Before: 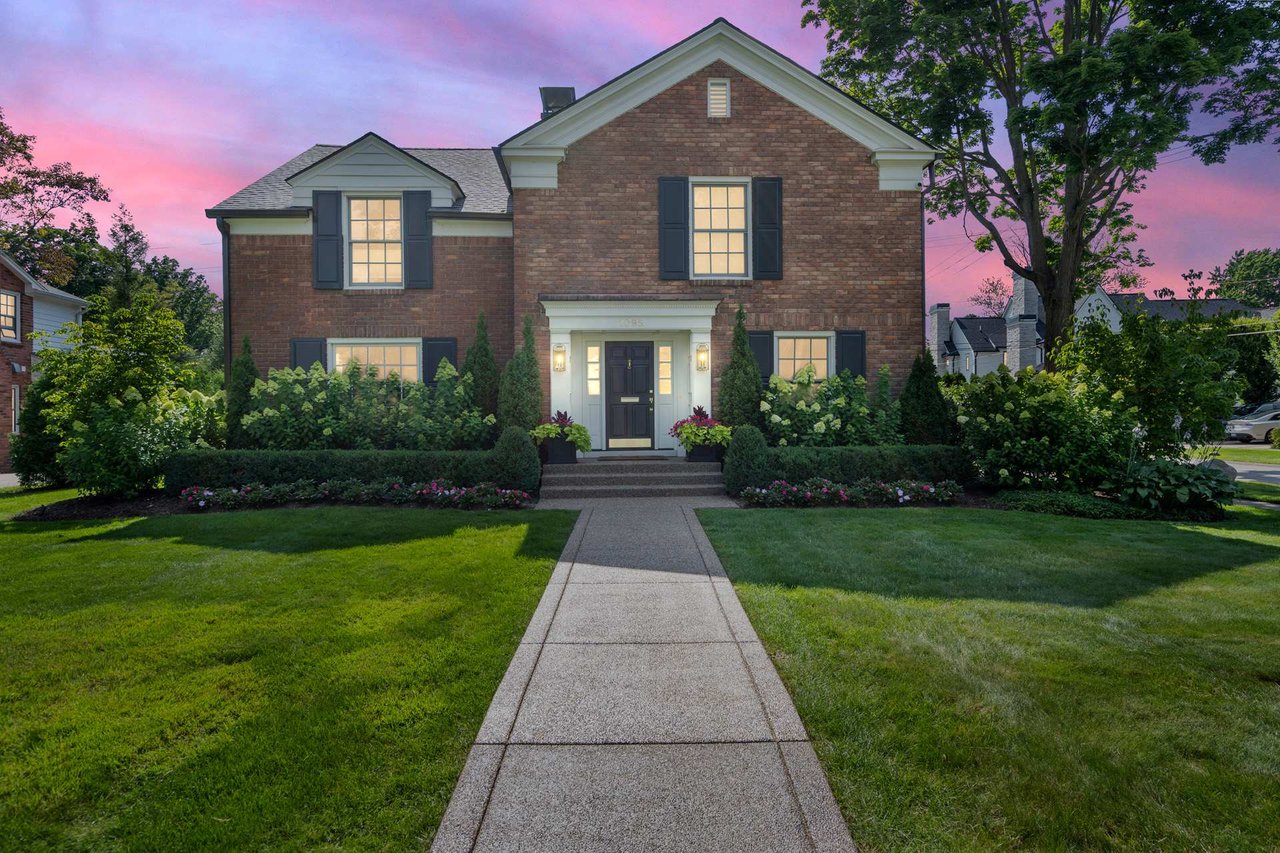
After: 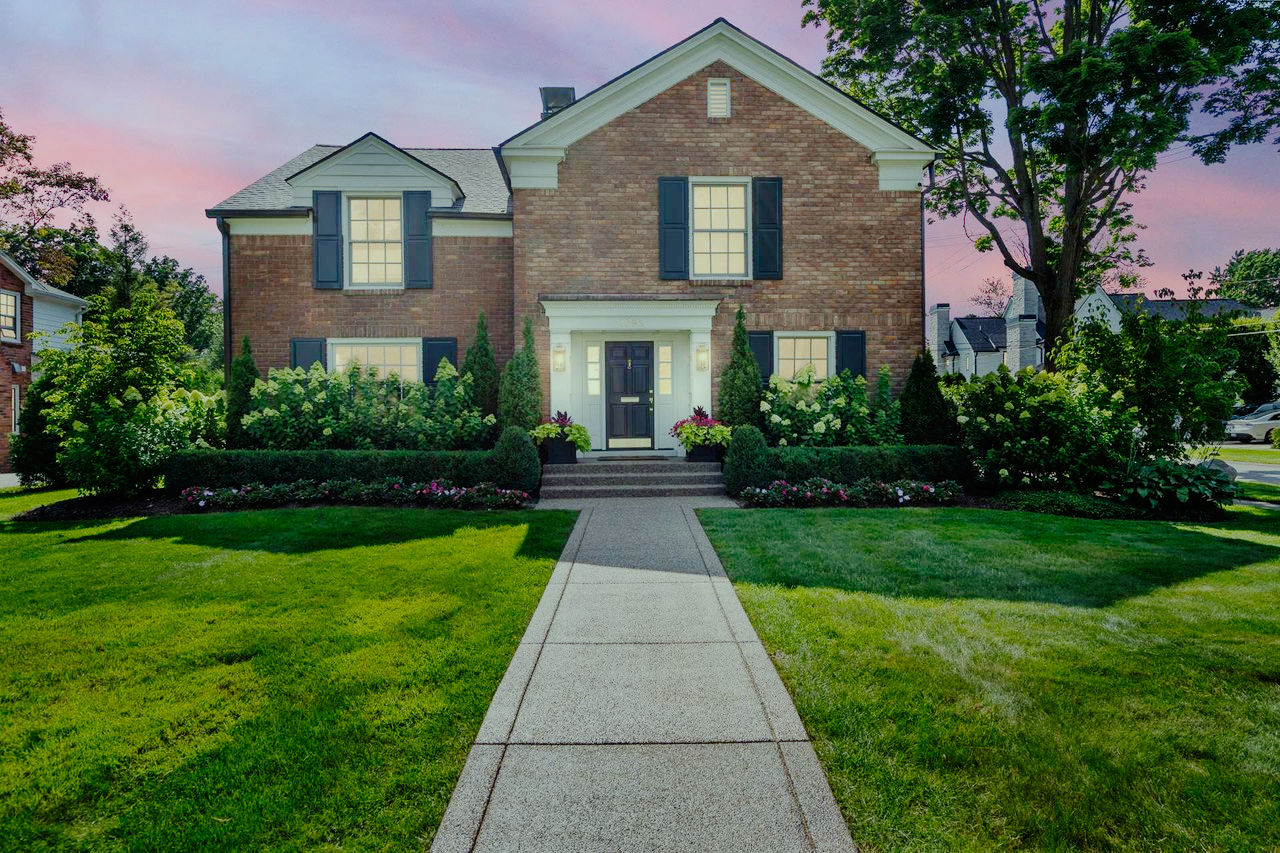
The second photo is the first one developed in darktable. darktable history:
filmic rgb: black relative exposure -16 EV, white relative exposure 4.06 EV, target black luminance 0%, hardness 7.66, latitude 72.02%, contrast 0.909, highlights saturation mix 10.34%, shadows ↔ highlights balance -0.38%, add noise in highlights 0.001, preserve chrominance no, color science v3 (2019), use custom middle-gray values true, contrast in highlights soft
color correction: highlights a* -8.02, highlights b* 3.1
tone curve: curves: ch0 [(0, 0) (0.003, 0.011) (0.011, 0.012) (0.025, 0.013) (0.044, 0.023) (0.069, 0.04) (0.1, 0.06) (0.136, 0.094) (0.177, 0.145) (0.224, 0.213) (0.277, 0.301) (0.335, 0.389) (0.399, 0.473) (0.468, 0.554) (0.543, 0.627) (0.623, 0.694) (0.709, 0.763) (0.801, 0.83) (0.898, 0.906) (1, 1)], preserve colors none
